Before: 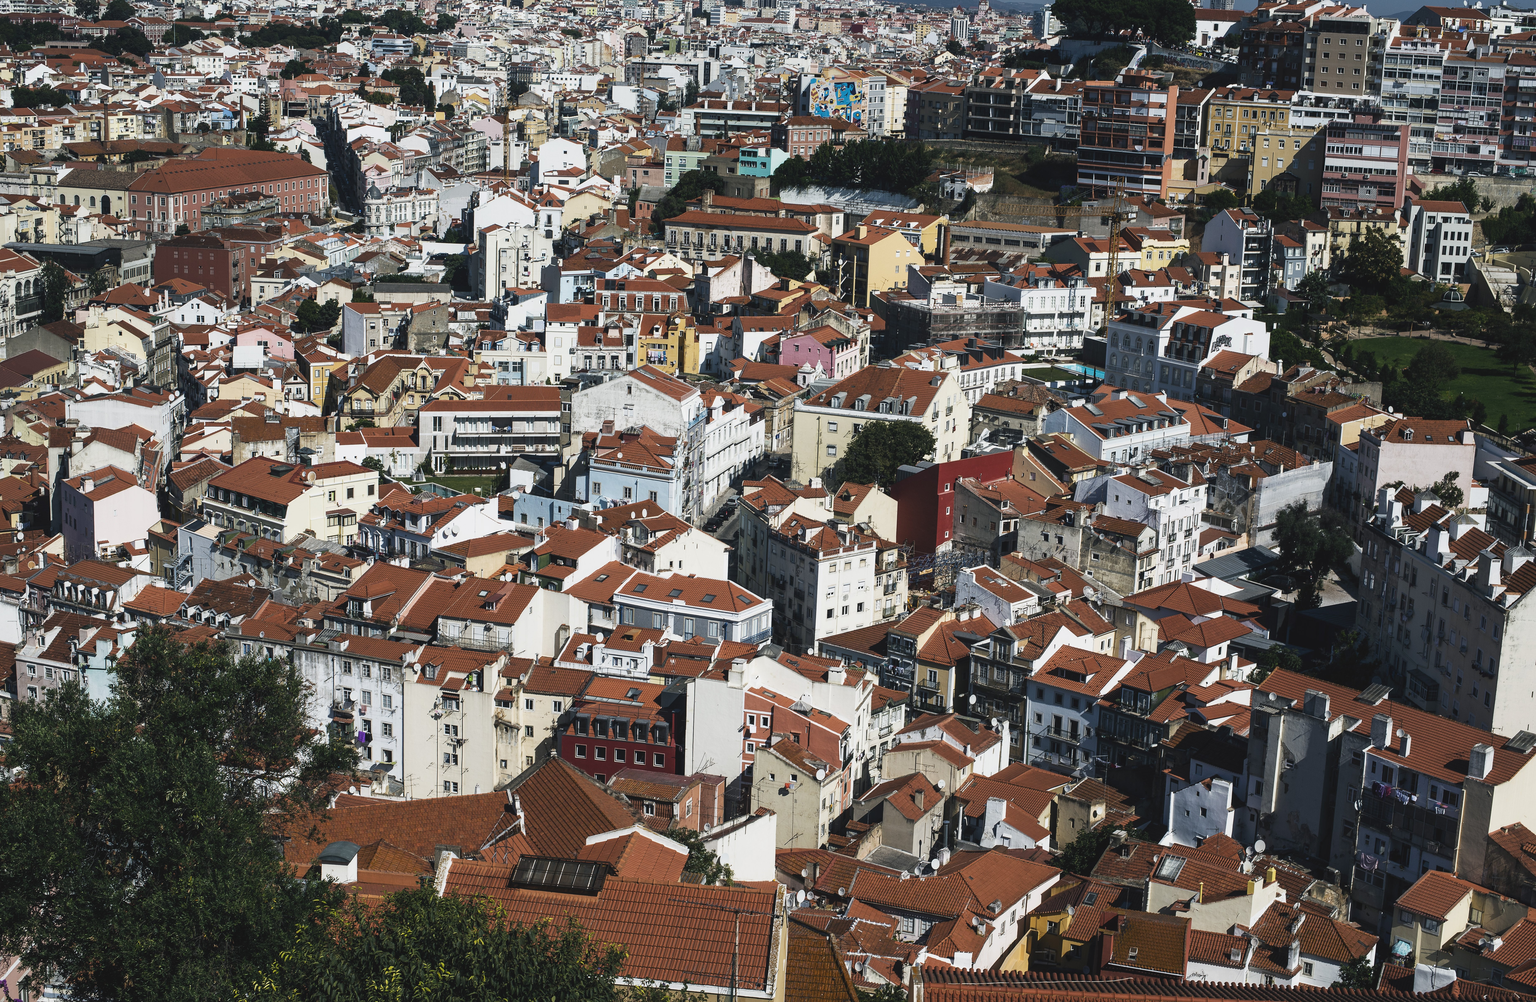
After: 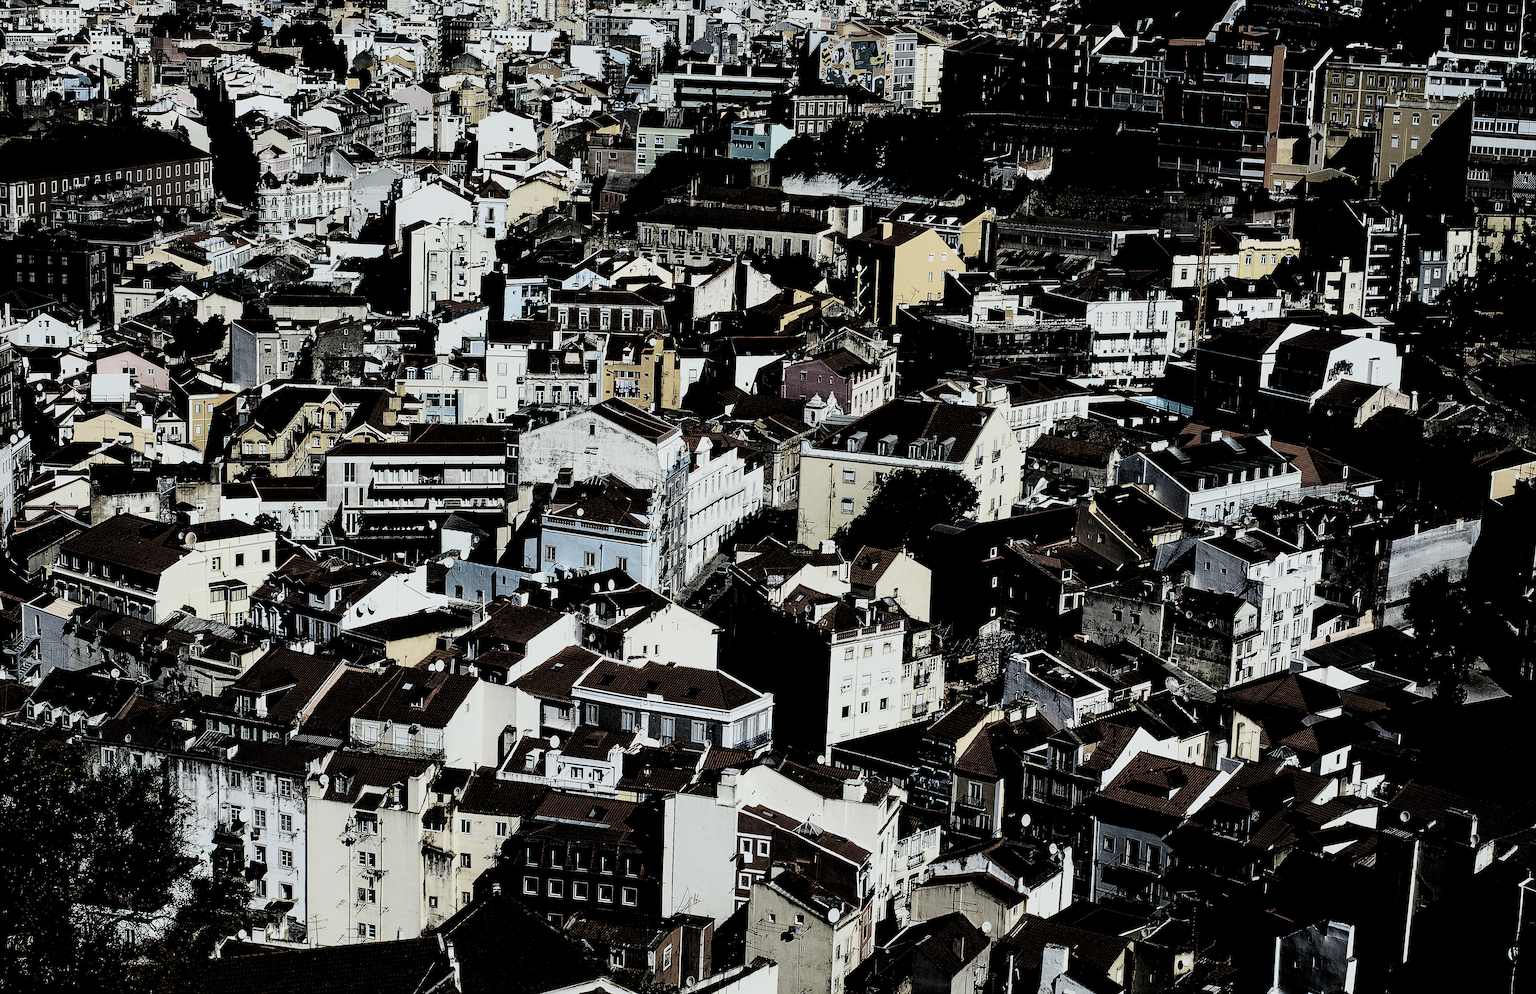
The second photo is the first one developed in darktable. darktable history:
sharpen: on, module defaults
levels: levels [0.514, 0.759, 1]
tone curve: curves: ch0 [(0, 0.032) (0.078, 0.052) (0.236, 0.168) (0.43, 0.472) (0.508, 0.566) (0.66, 0.754) (0.79, 0.883) (0.994, 0.974)]; ch1 [(0, 0) (0.161, 0.092) (0.35, 0.33) (0.379, 0.401) (0.456, 0.456) (0.508, 0.501) (0.547, 0.531) (0.573, 0.563) (0.625, 0.602) (0.718, 0.734) (1, 1)]; ch2 [(0, 0) (0.369, 0.427) (0.44, 0.434) (0.502, 0.501) (0.54, 0.537) (0.586, 0.59) (0.621, 0.604) (1, 1)], color space Lab, independent channels, preserve colors none
crop and rotate: left 10.488%, top 5.017%, right 10.354%, bottom 16.335%
